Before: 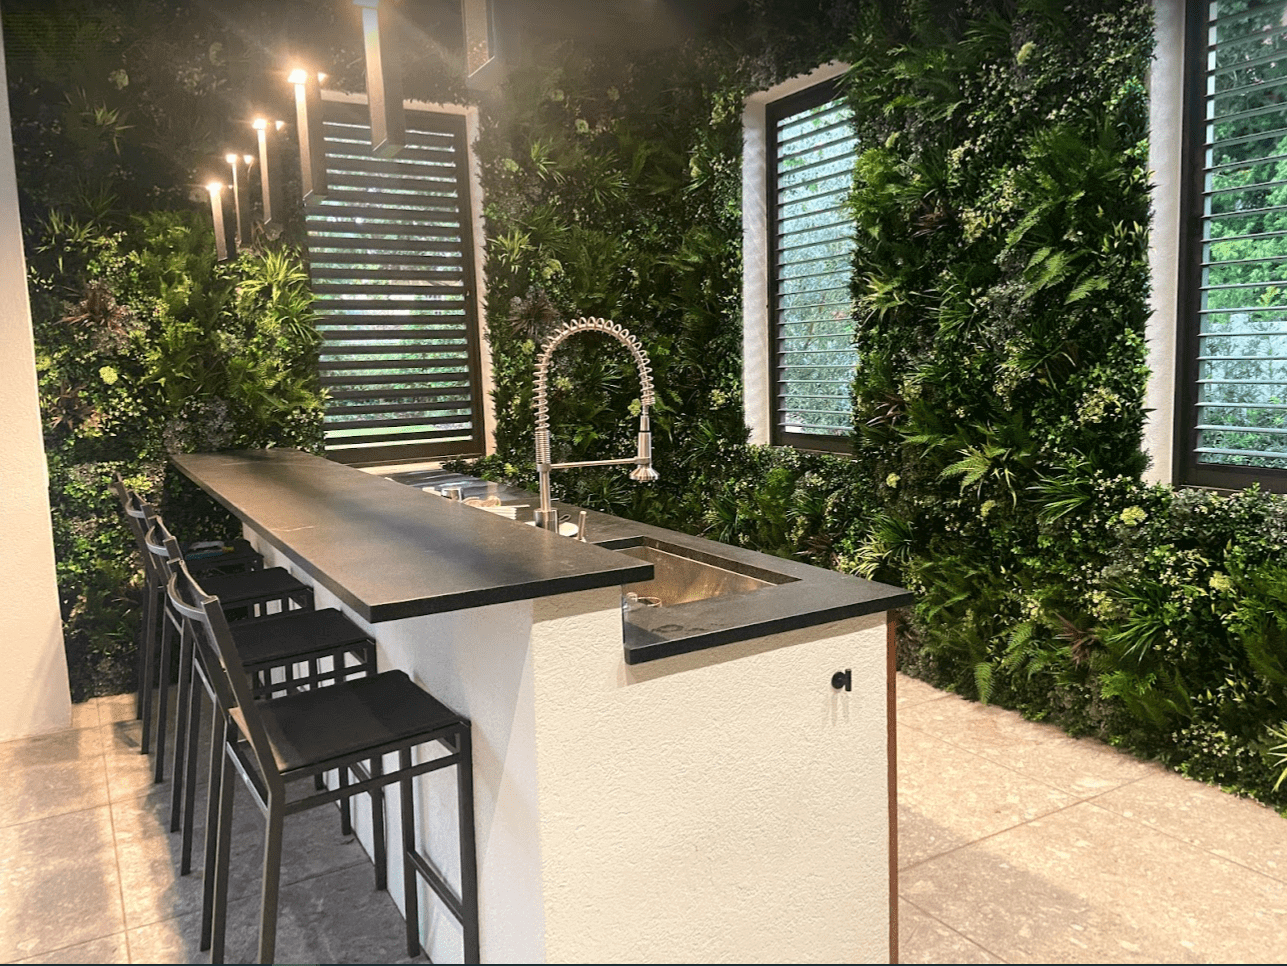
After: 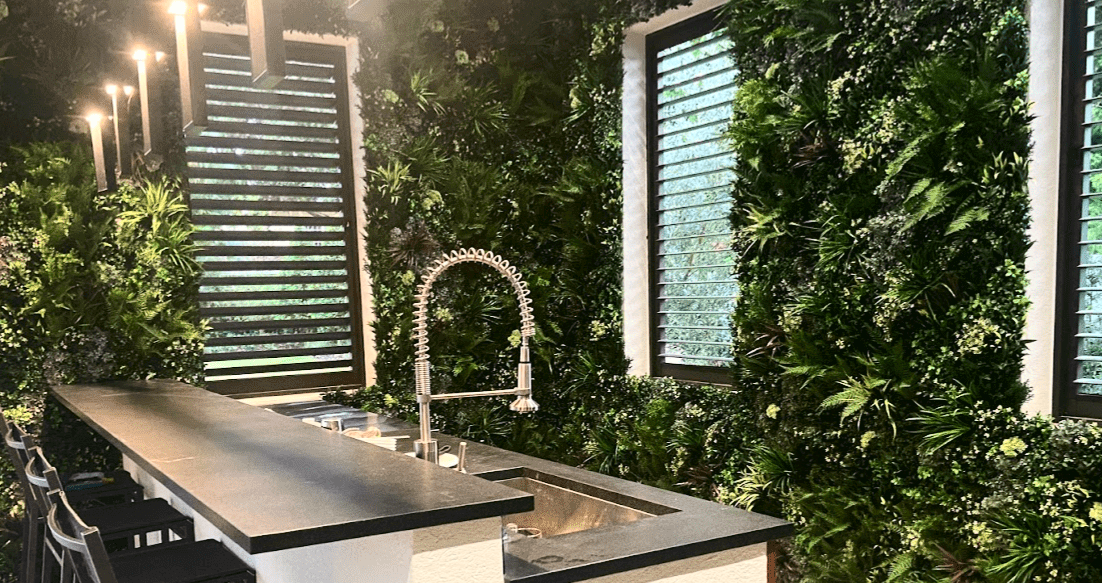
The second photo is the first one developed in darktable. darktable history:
crop and rotate: left 9.345%, top 7.22%, right 4.982%, bottom 32.331%
contrast brightness saturation: contrast 0.24, brightness 0.09
